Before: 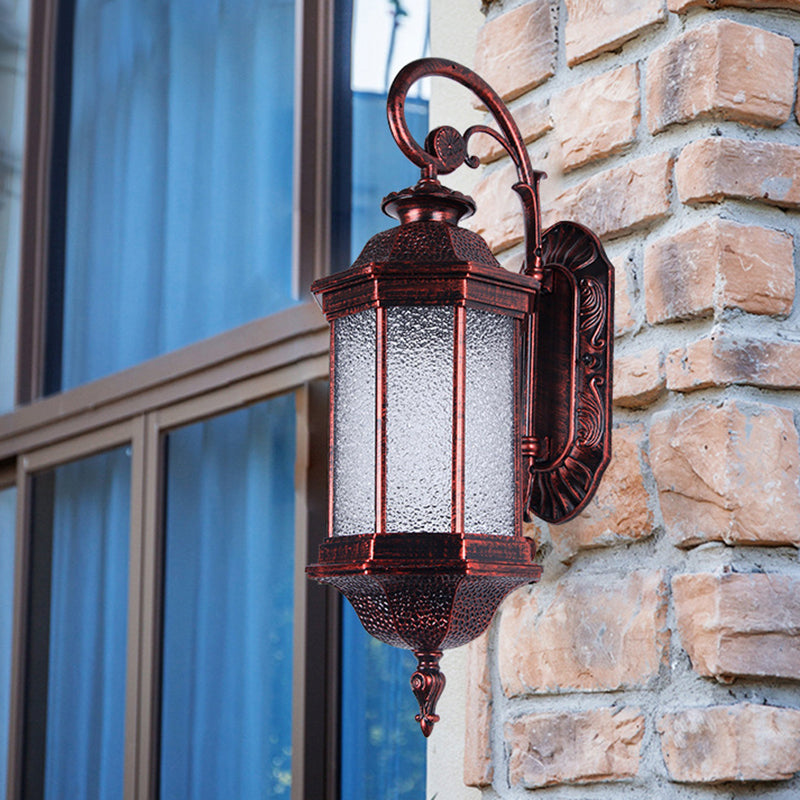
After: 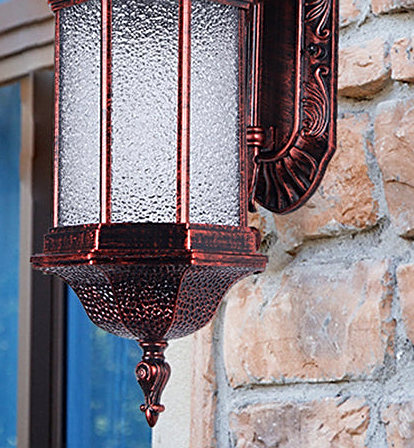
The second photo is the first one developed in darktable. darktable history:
sharpen: on, module defaults
crop: left 34.479%, top 38.822%, right 13.718%, bottom 5.172%
